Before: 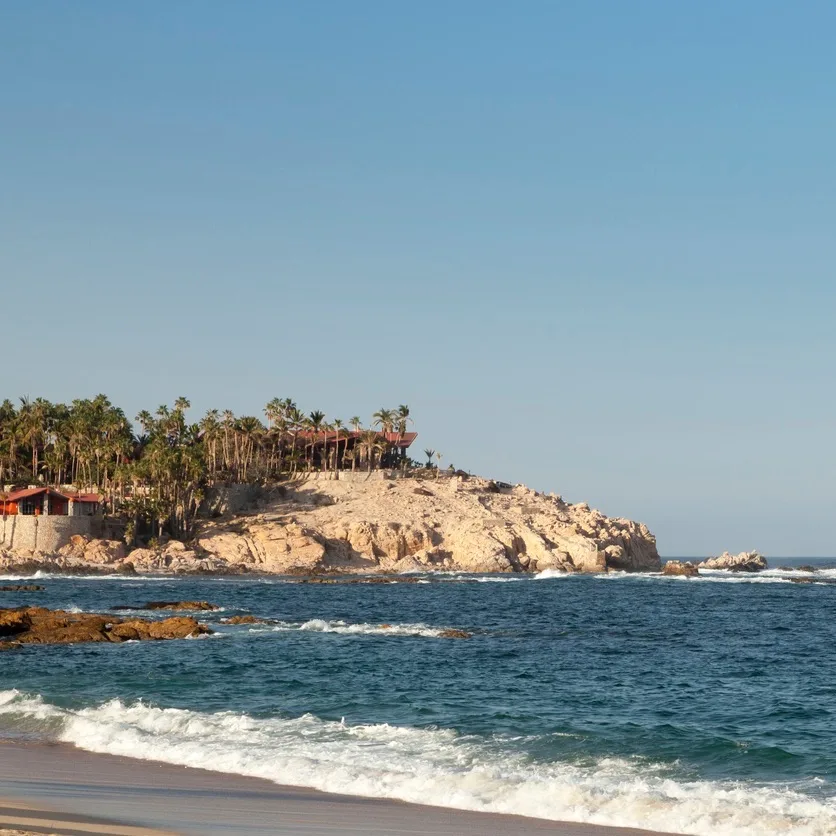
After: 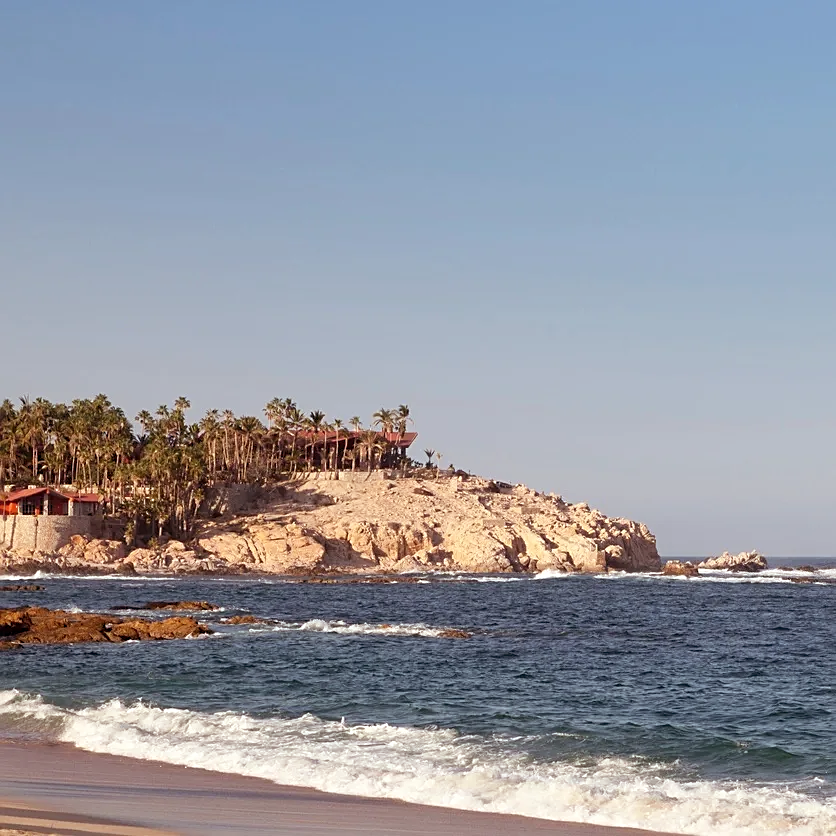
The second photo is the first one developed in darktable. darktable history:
sharpen: on, module defaults
rgb levels: mode RGB, independent channels, levels [[0, 0.474, 1], [0, 0.5, 1], [0, 0.5, 1]]
